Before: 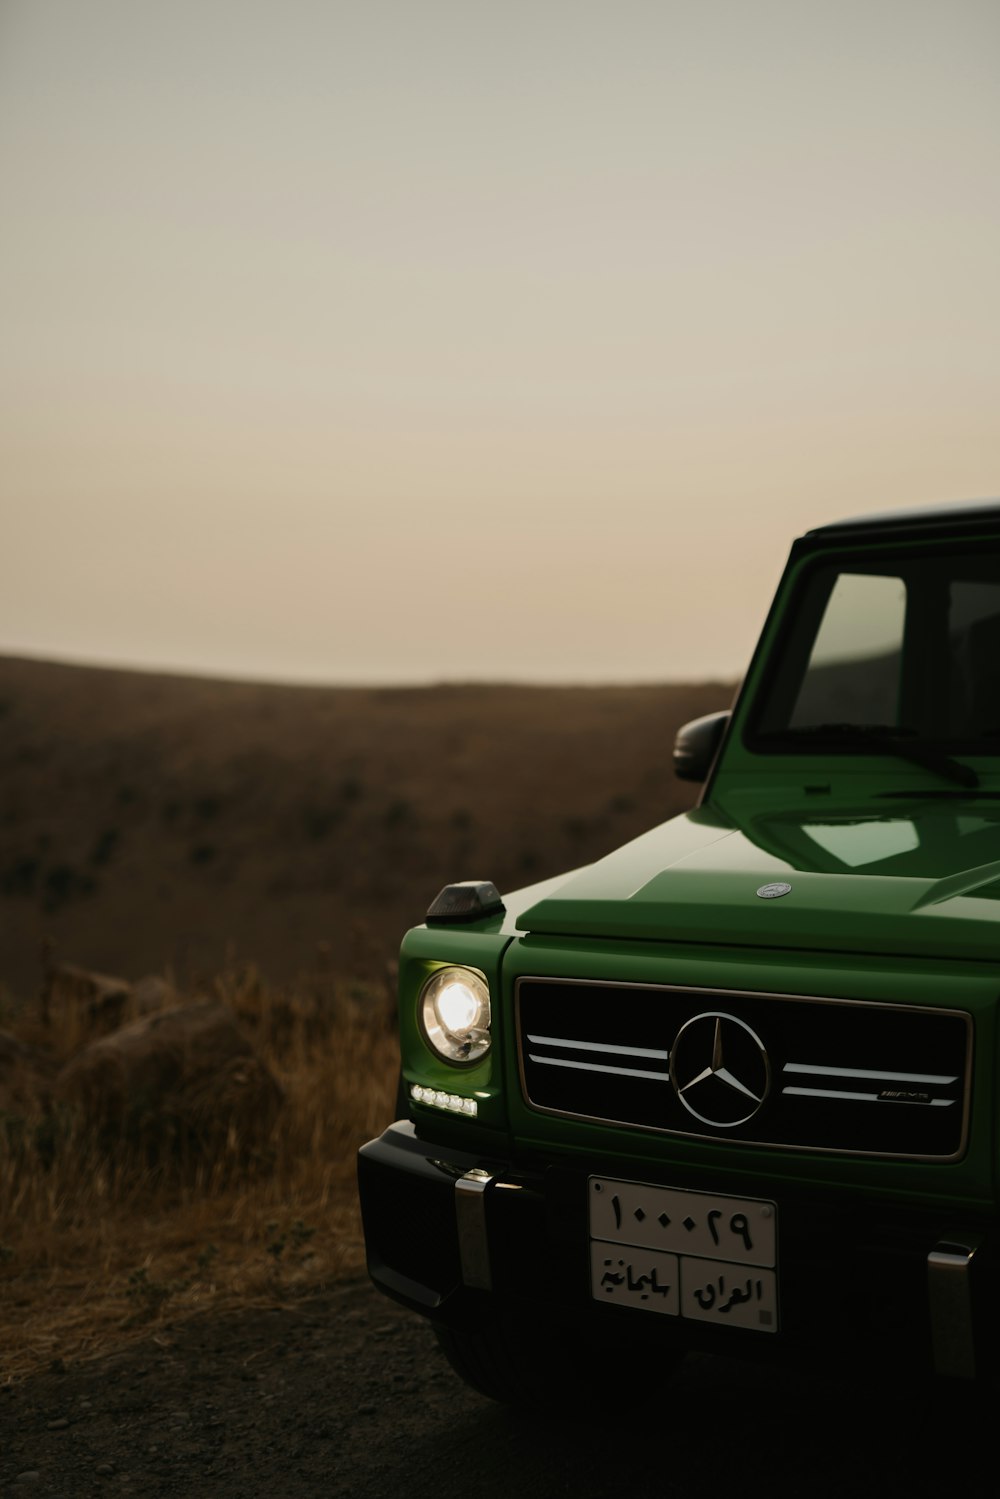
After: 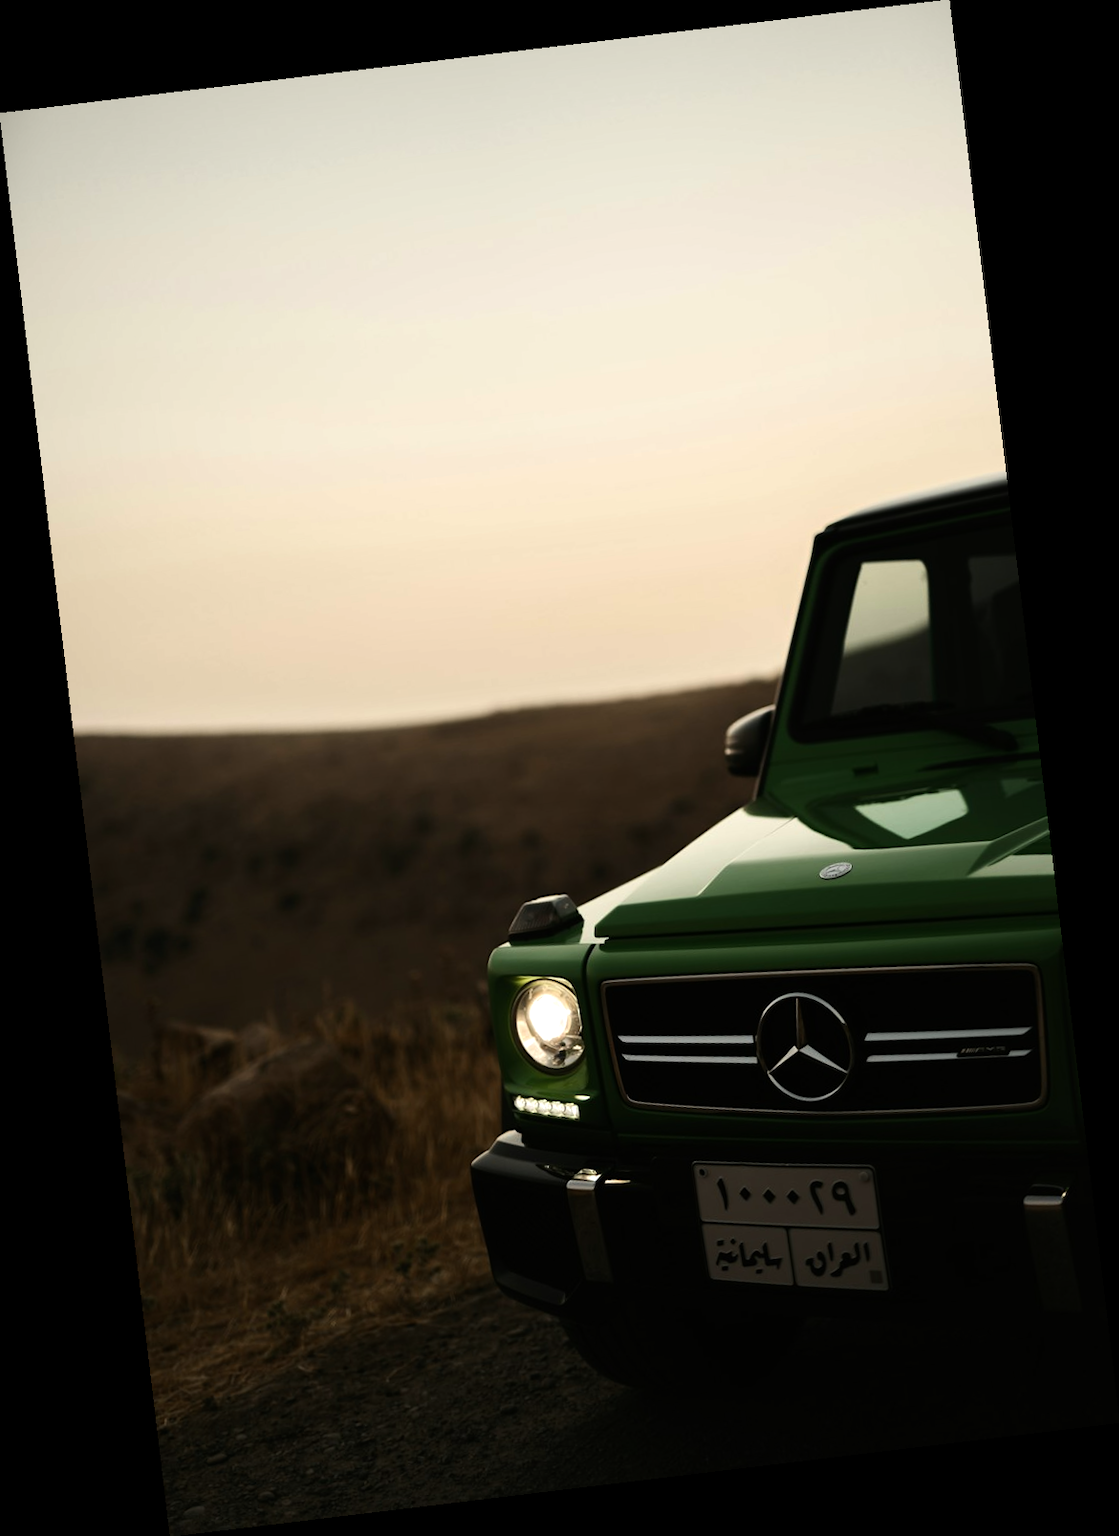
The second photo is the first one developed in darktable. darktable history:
tone equalizer: -8 EV -0.75 EV, -7 EV -0.7 EV, -6 EV -0.6 EV, -5 EV -0.4 EV, -3 EV 0.4 EV, -2 EV 0.6 EV, -1 EV 0.7 EV, +0 EV 0.75 EV, edges refinement/feathering 500, mask exposure compensation -1.57 EV, preserve details no
rotate and perspective: rotation -6.83°, automatic cropping off
